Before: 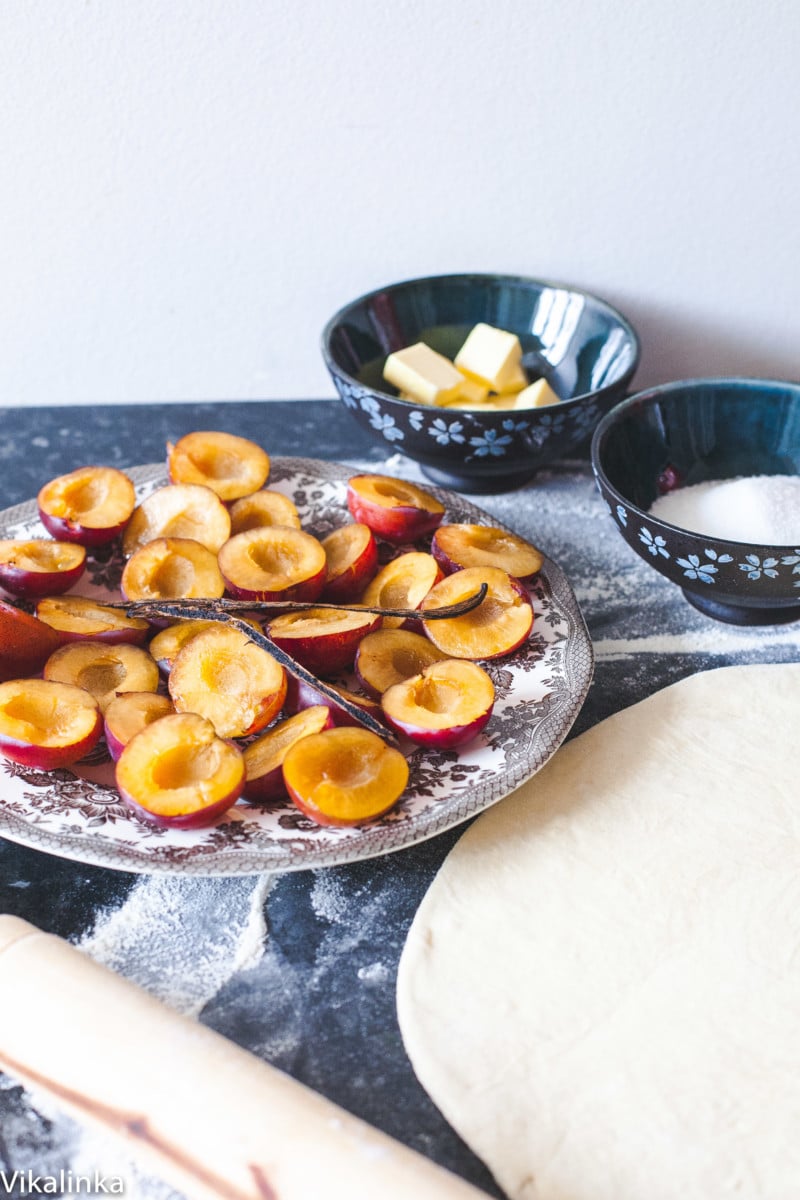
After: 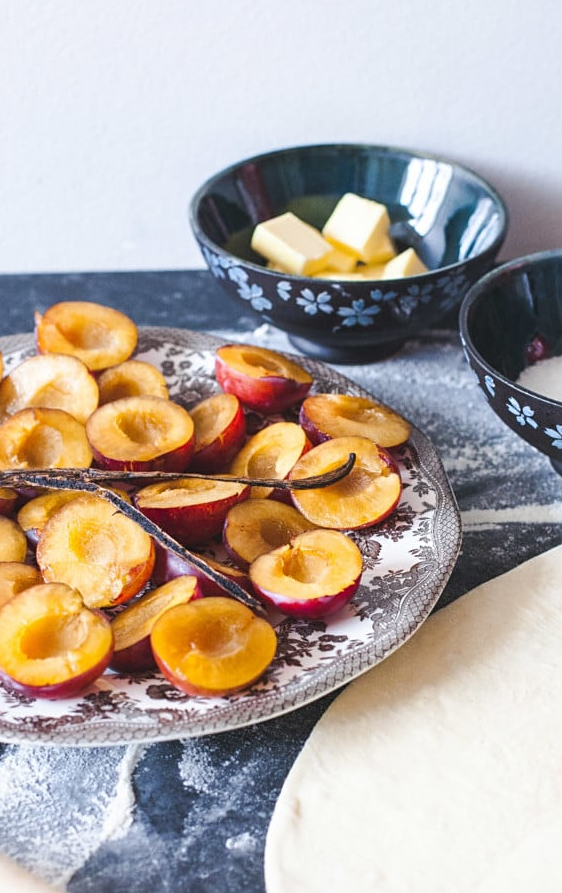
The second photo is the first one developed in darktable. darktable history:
sharpen: amount 0.207
crop and rotate: left 16.622%, top 10.874%, right 13.017%, bottom 14.673%
